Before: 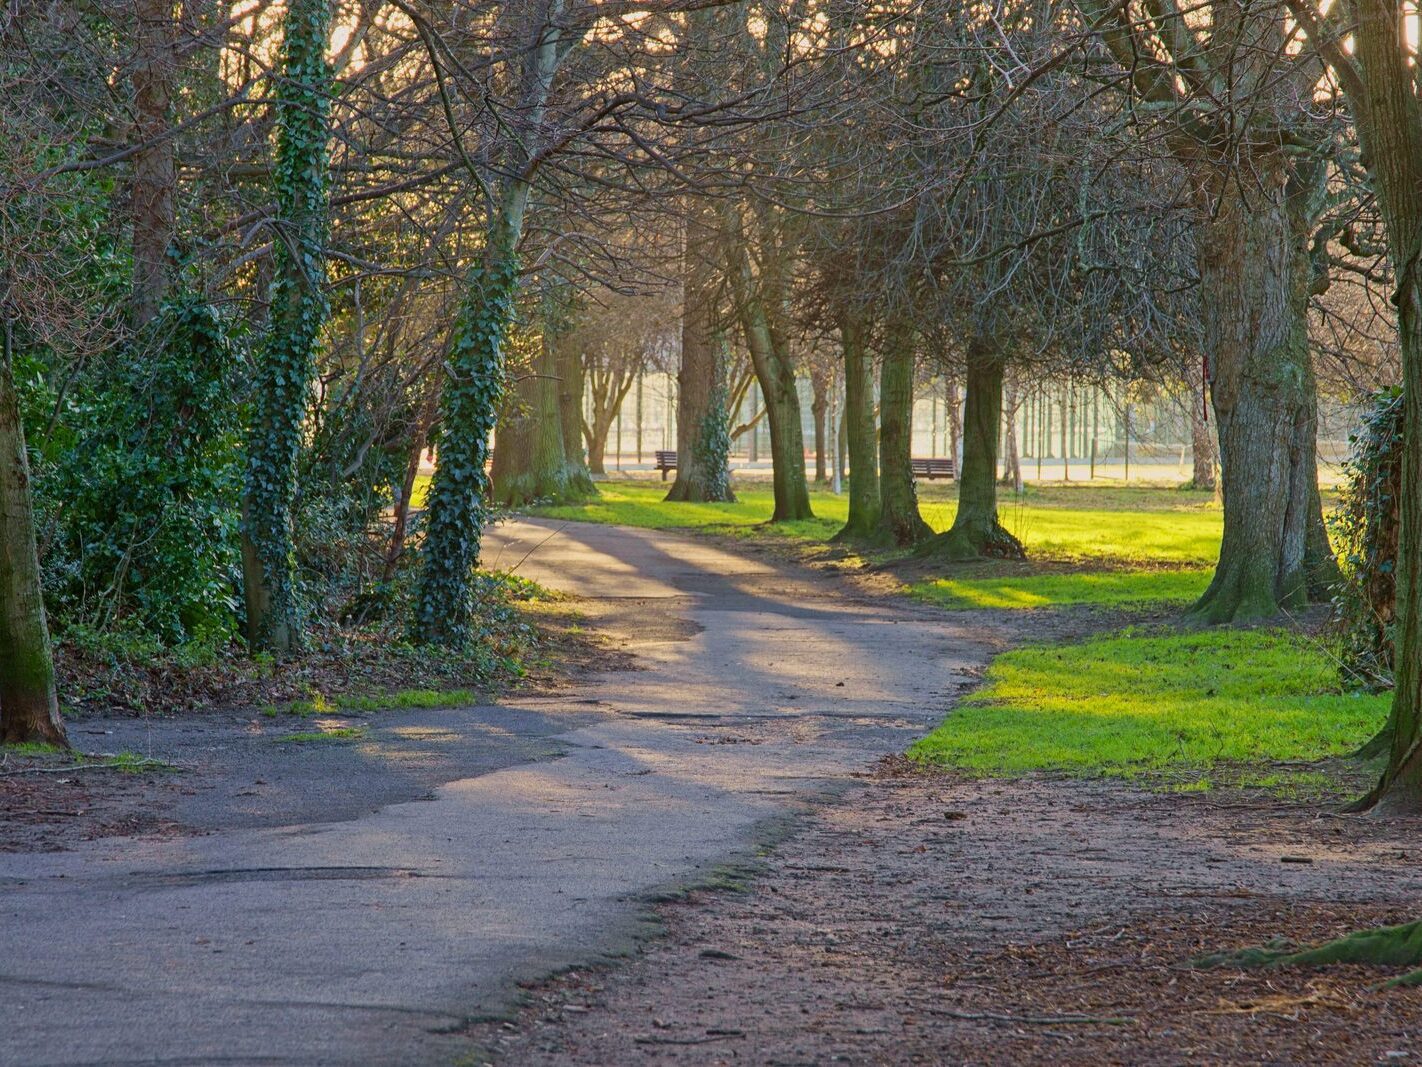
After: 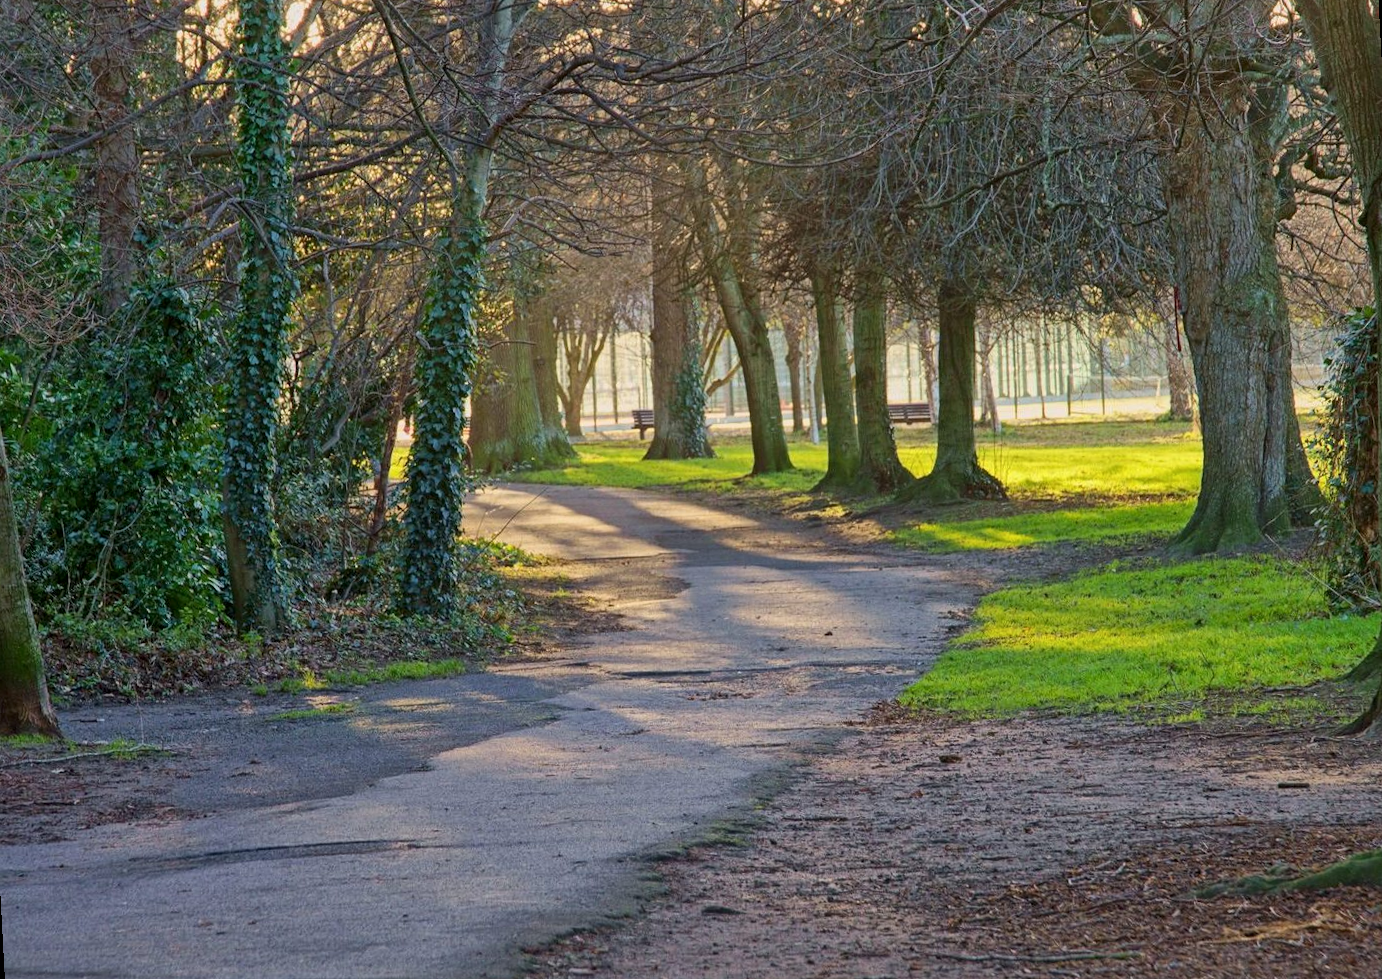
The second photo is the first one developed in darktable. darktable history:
local contrast: mode bilateral grid, contrast 20, coarseness 50, detail 120%, midtone range 0.2
rotate and perspective: rotation -3°, crop left 0.031, crop right 0.968, crop top 0.07, crop bottom 0.93
